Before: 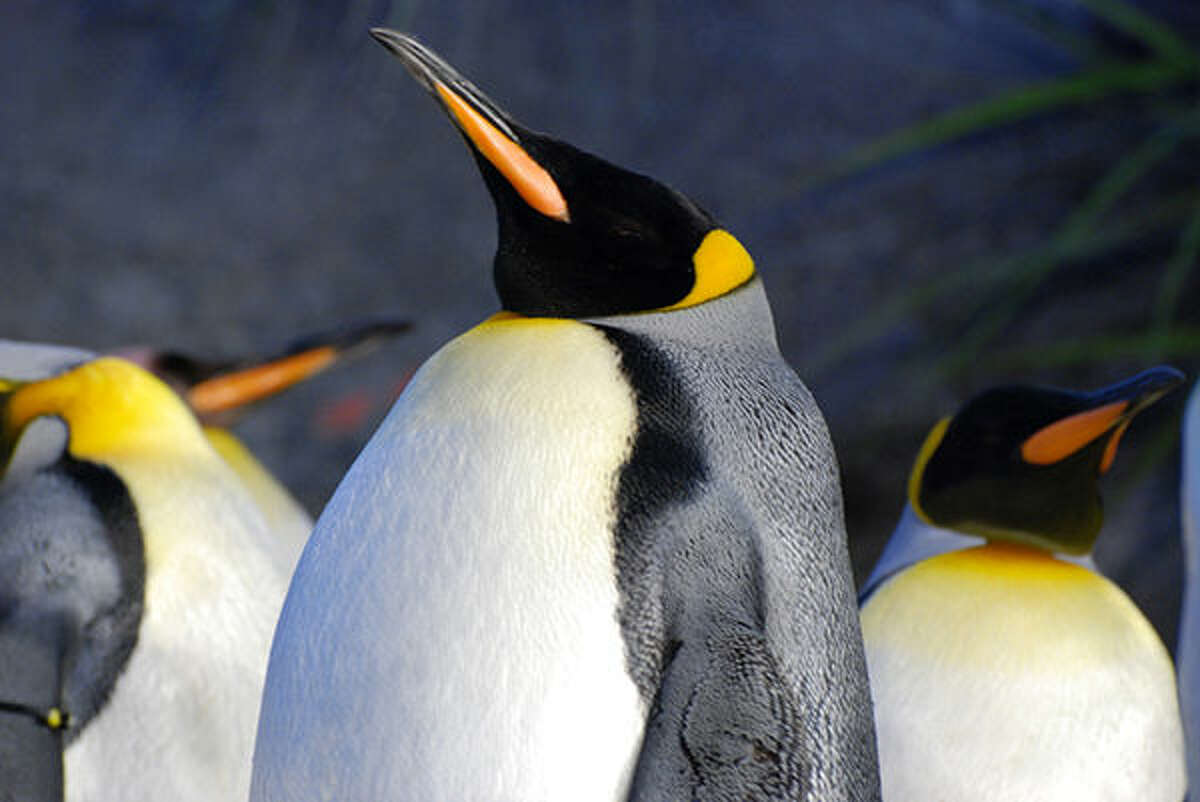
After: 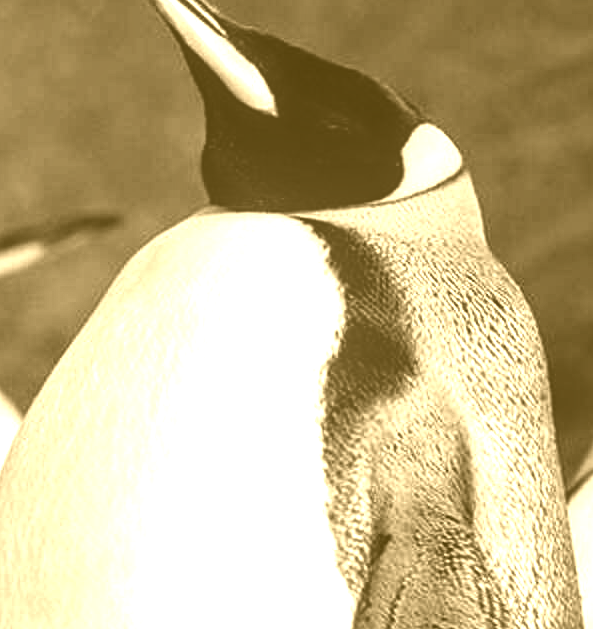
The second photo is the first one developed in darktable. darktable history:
tone equalizer: -8 EV -0.75 EV, -7 EV -0.7 EV, -6 EV -0.6 EV, -5 EV -0.4 EV, -3 EV 0.4 EV, -2 EV 0.6 EV, -1 EV 0.7 EV, +0 EV 0.75 EV, edges refinement/feathering 500, mask exposure compensation -1.57 EV, preserve details no
exposure: black level correction 0.001, compensate highlight preservation false
local contrast: on, module defaults
crop and rotate: angle 0.02°, left 24.353%, top 13.219%, right 26.156%, bottom 8.224%
colorize: hue 36°, source mix 100%
